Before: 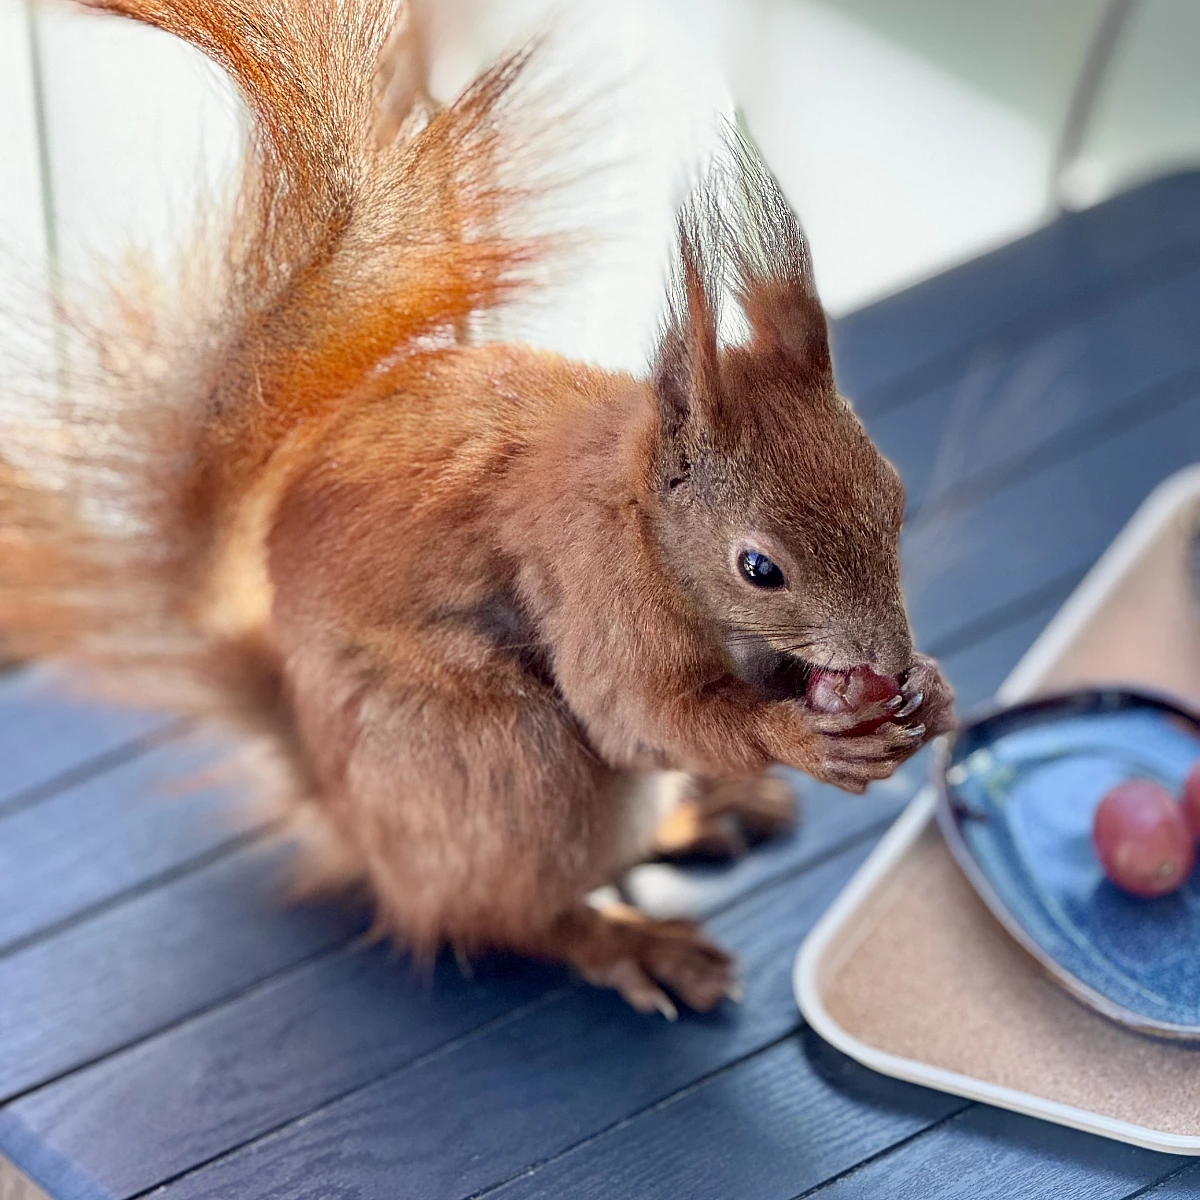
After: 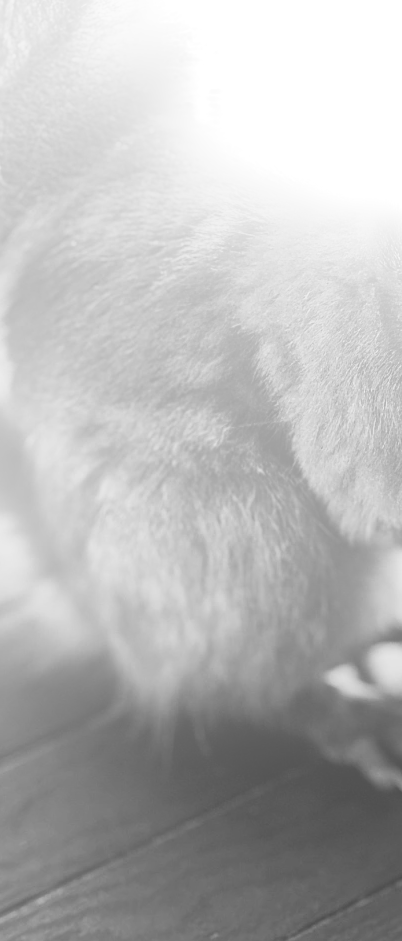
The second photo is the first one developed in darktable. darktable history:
tone curve: curves: ch0 [(0, 0) (0.003, 0.003) (0.011, 0.009) (0.025, 0.018) (0.044, 0.028) (0.069, 0.038) (0.1, 0.049) (0.136, 0.062) (0.177, 0.089) (0.224, 0.123) (0.277, 0.165) (0.335, 0.223) (0.399, 0.293) (0.468, 0.385) (0.543, 0.497) (0.623, 0.613) (0.709, 0.716) (0.801, 0.802) (0.898, 0.887) (1, 1)], preserve colors none
exposure: black level correction -0.015, exposure -0.5 EV, compensate highlight preservation false
local contrast: mode bilateral grid, contrast 20, coarseness 50, detail 150%, midtone range 0.2
bloom: size 25%, threshold 5%, strength 90%
white balance: emerald 1
crop and rotate: left 21.77%, top 18.528%, right 44.676%, bottom 2.997%
color calibration: illuminant as shot in camera, x 0.37, y 0.382, temperature 4313.32 K
monochrome: size 1
